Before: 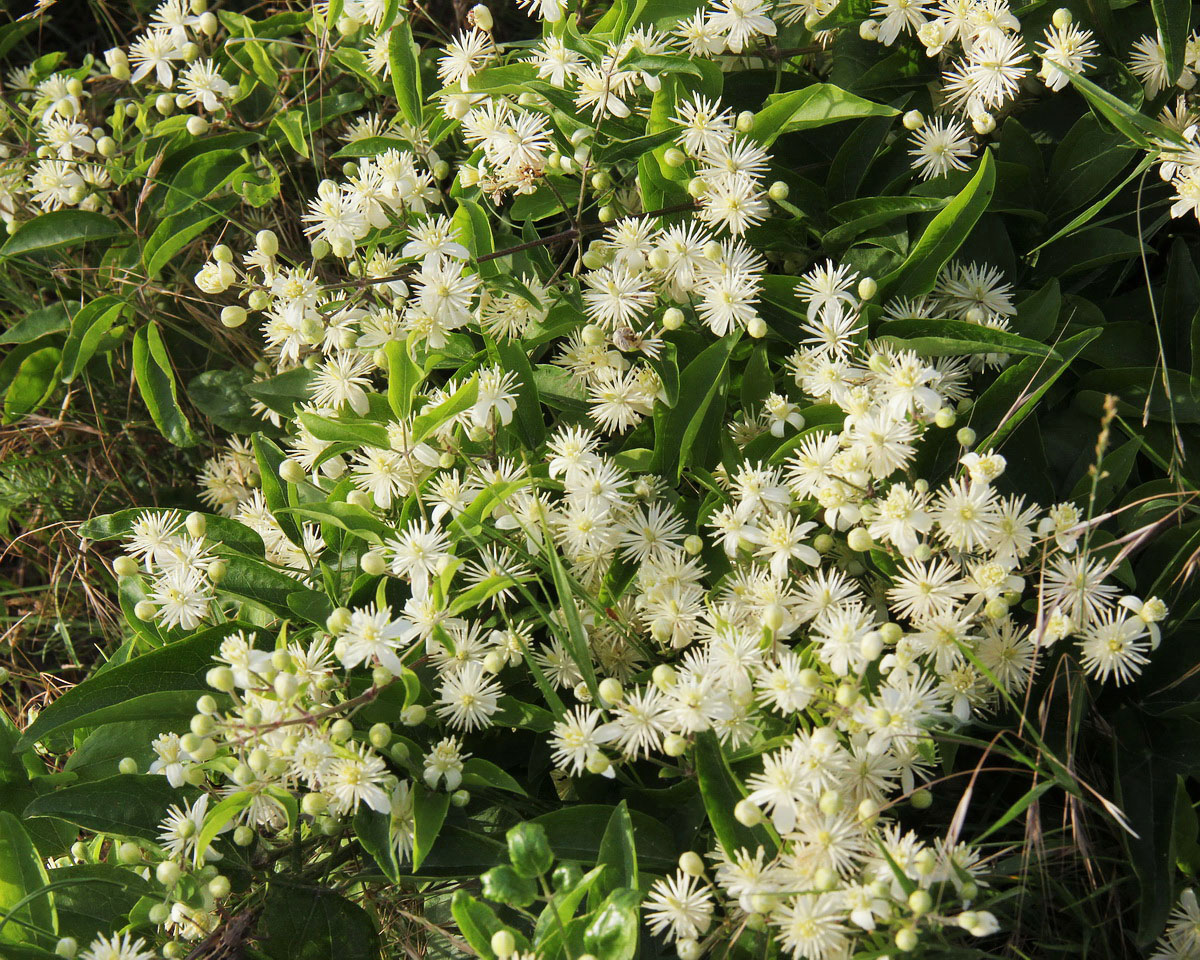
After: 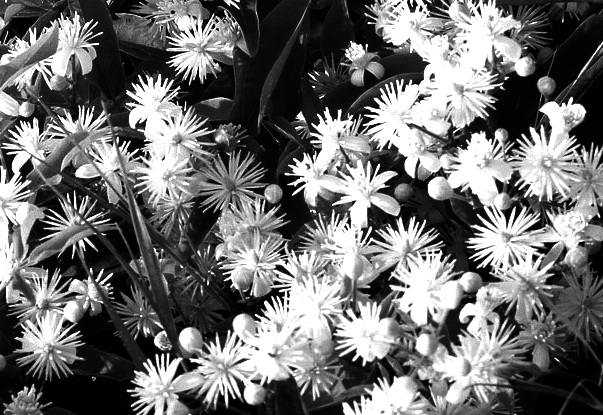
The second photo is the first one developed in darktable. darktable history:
crop: left 35.03%, top 36.625%, right 14.663%, bottom 20.057%
exposure: black level correction -0.005, exposure 0.622 EV, compensate highlight preservation false
contrast brightness saturation: contrast 0.02, brightness -1, saturation -1
